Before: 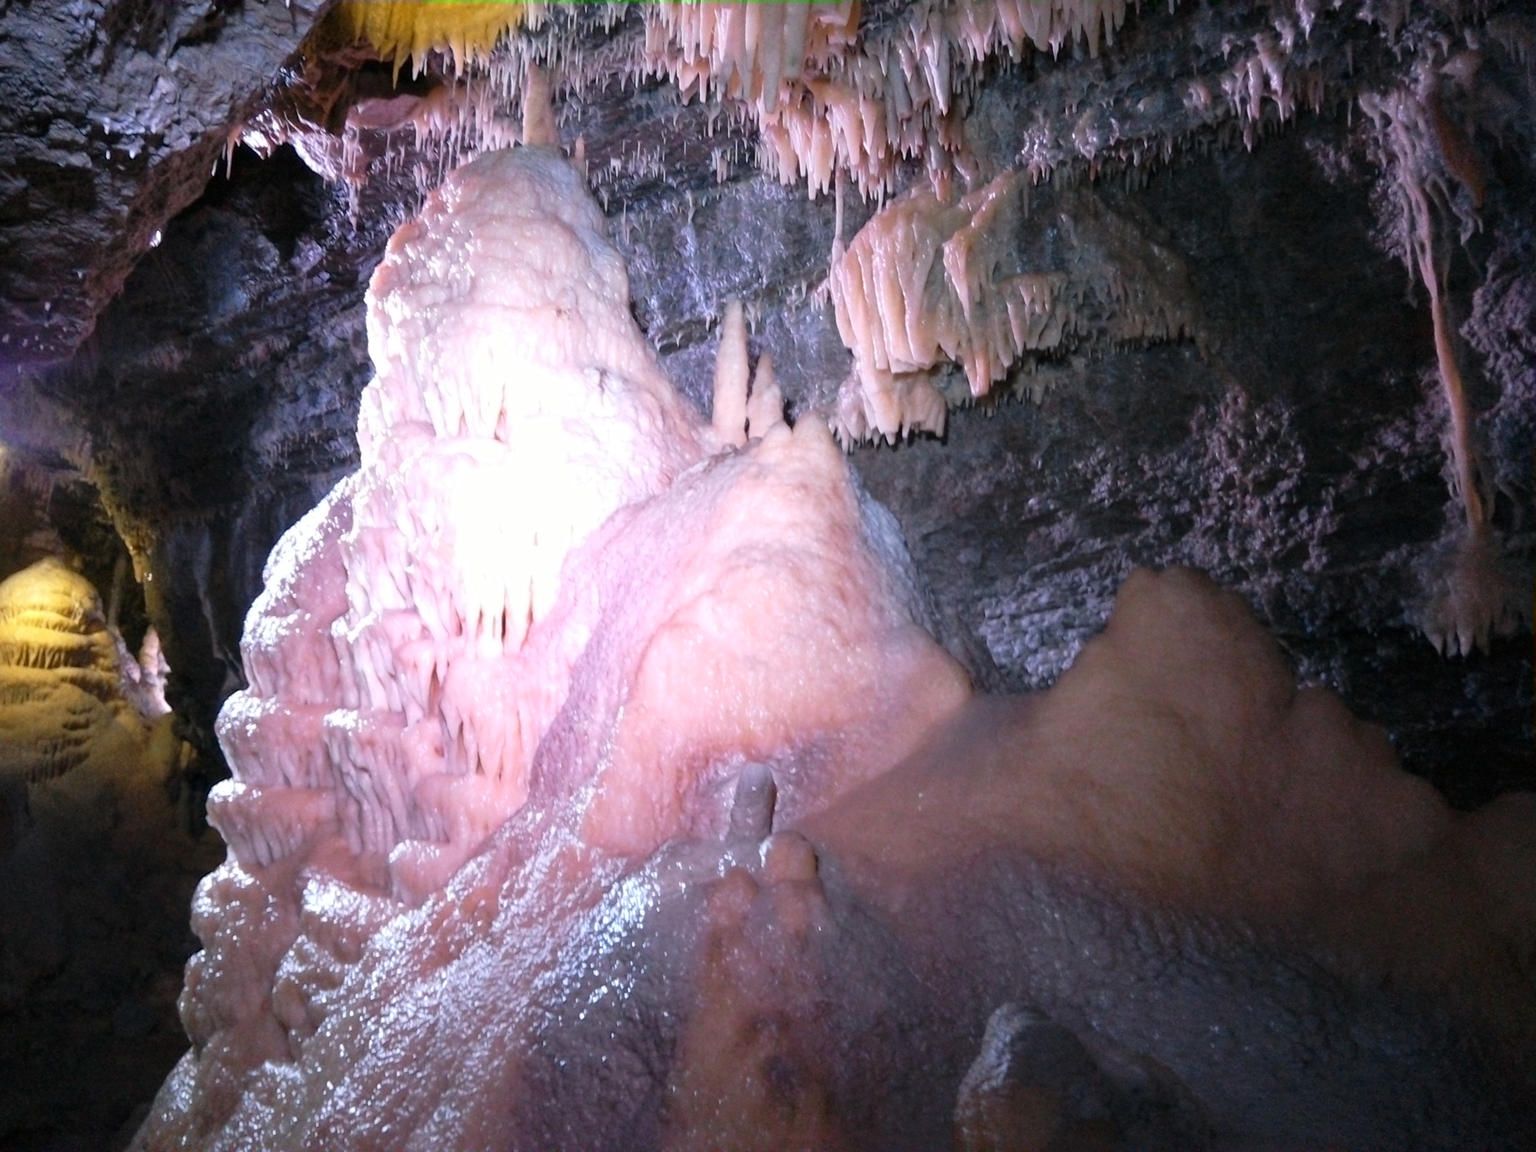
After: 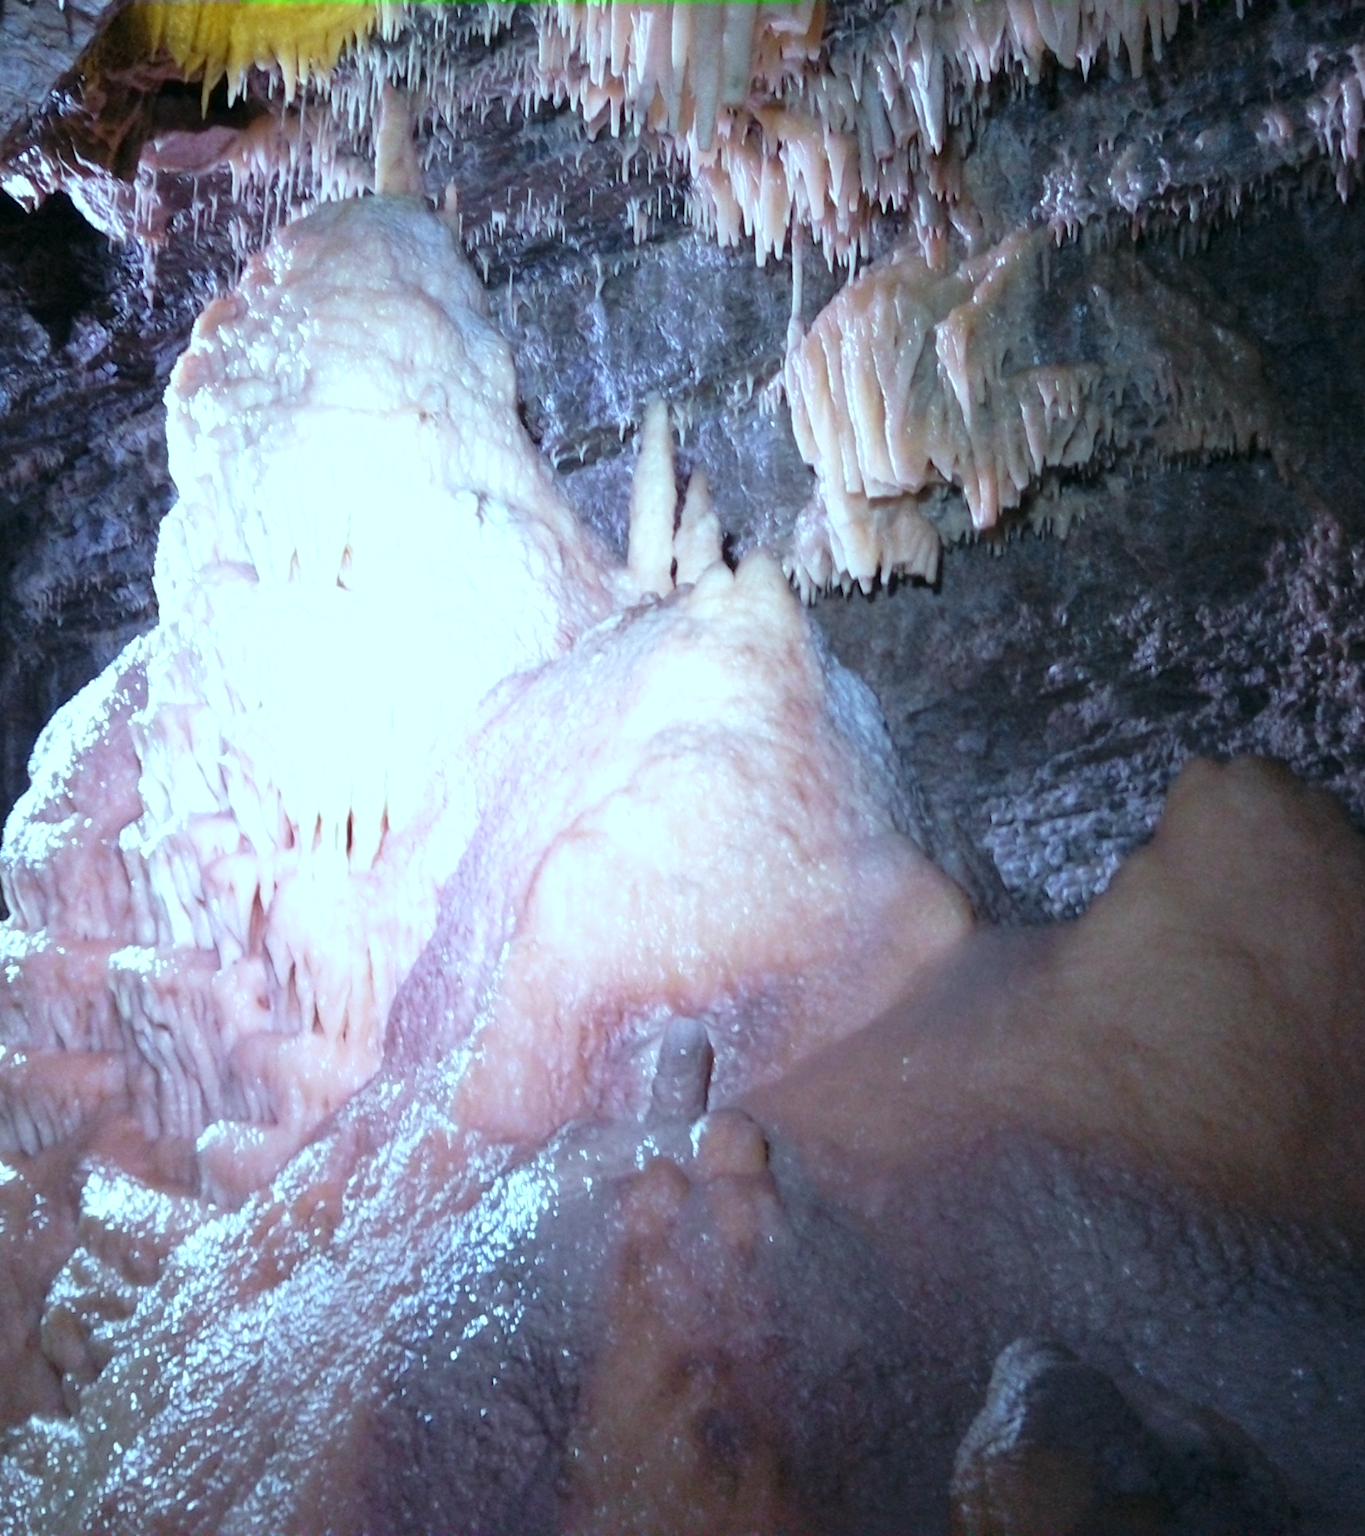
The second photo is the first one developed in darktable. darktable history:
crop and rotate: left 15.754%, right 17.579%
color balance: mode lift, gamma, gain (sRGB), lift [0.997, 0.979, 1.021, 1.011], gamma [1, 1.084, 0.916, 0.998], gain [1, 0.87, 1.13, 1.101], contrast 4.55%, contrast fulcrum 38.24%, output saturation 104.09%
